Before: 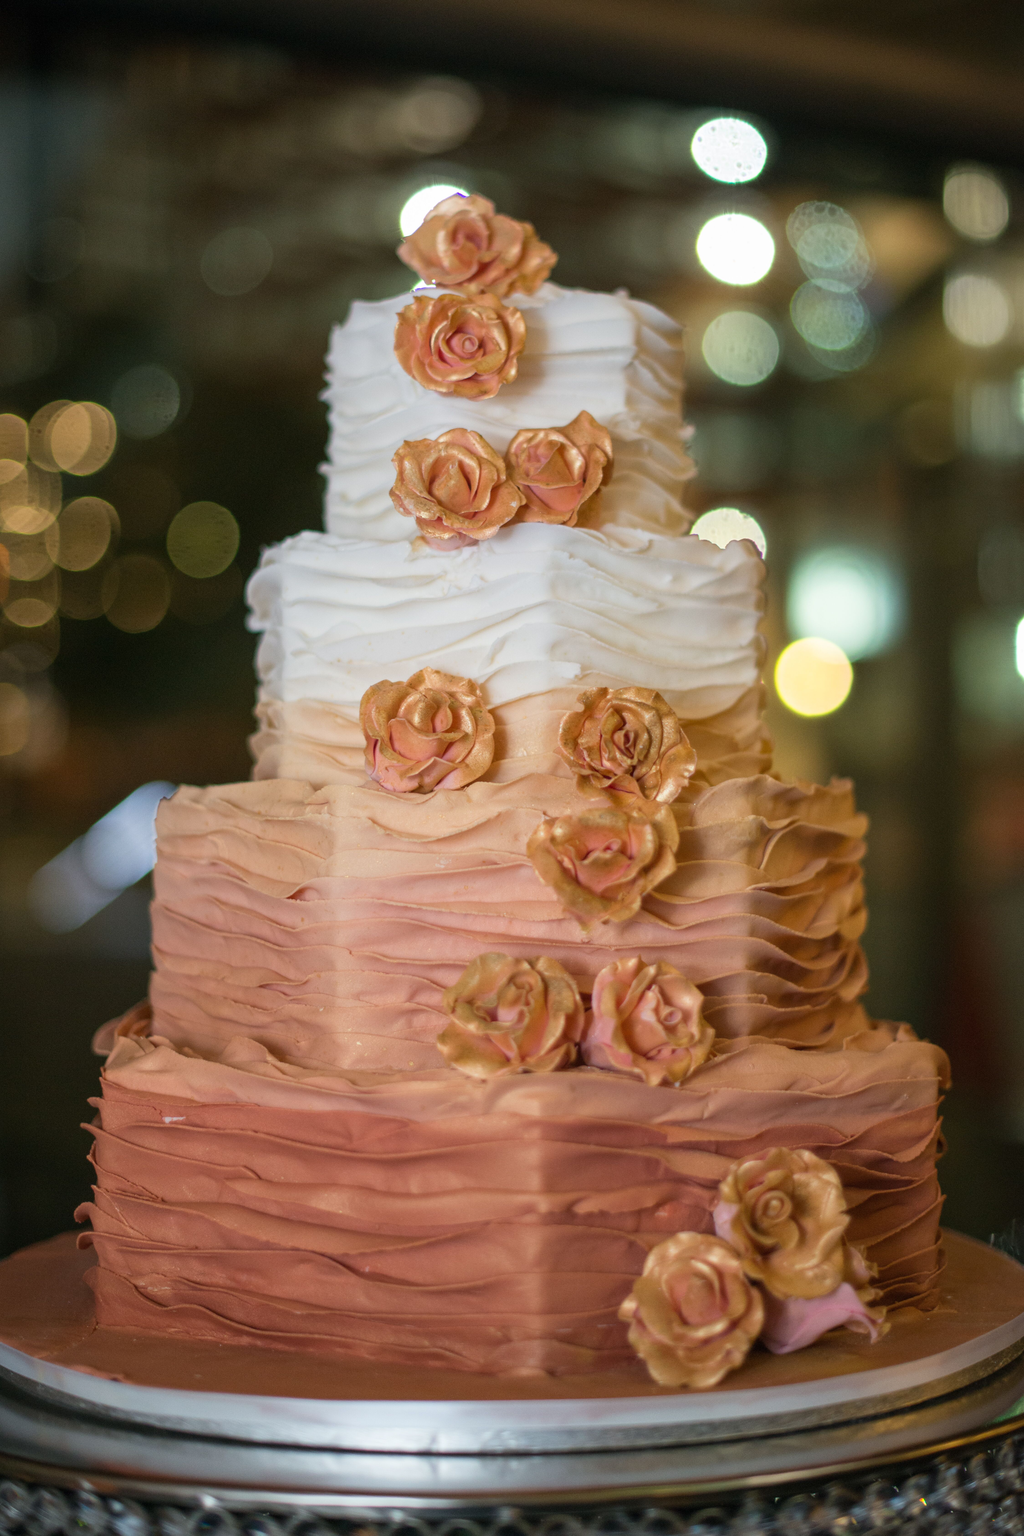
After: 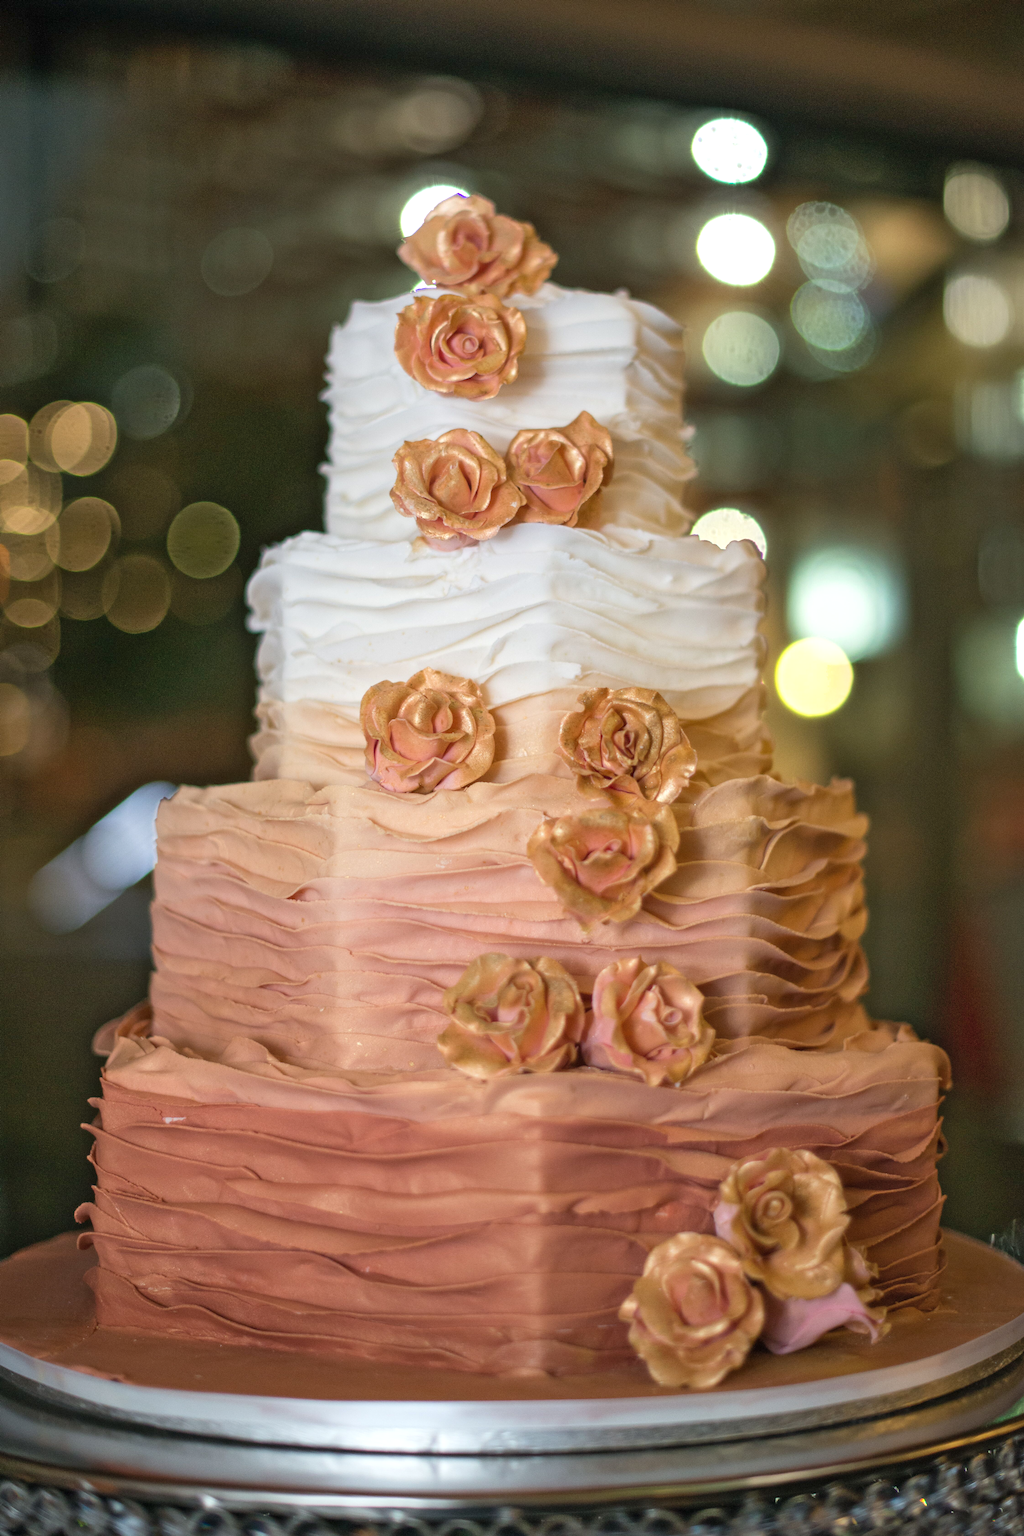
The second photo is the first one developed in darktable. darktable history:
shadows and highlights: radius 47.24, white point adjustment 6.8, compress 79.19%, soften with gaussian
